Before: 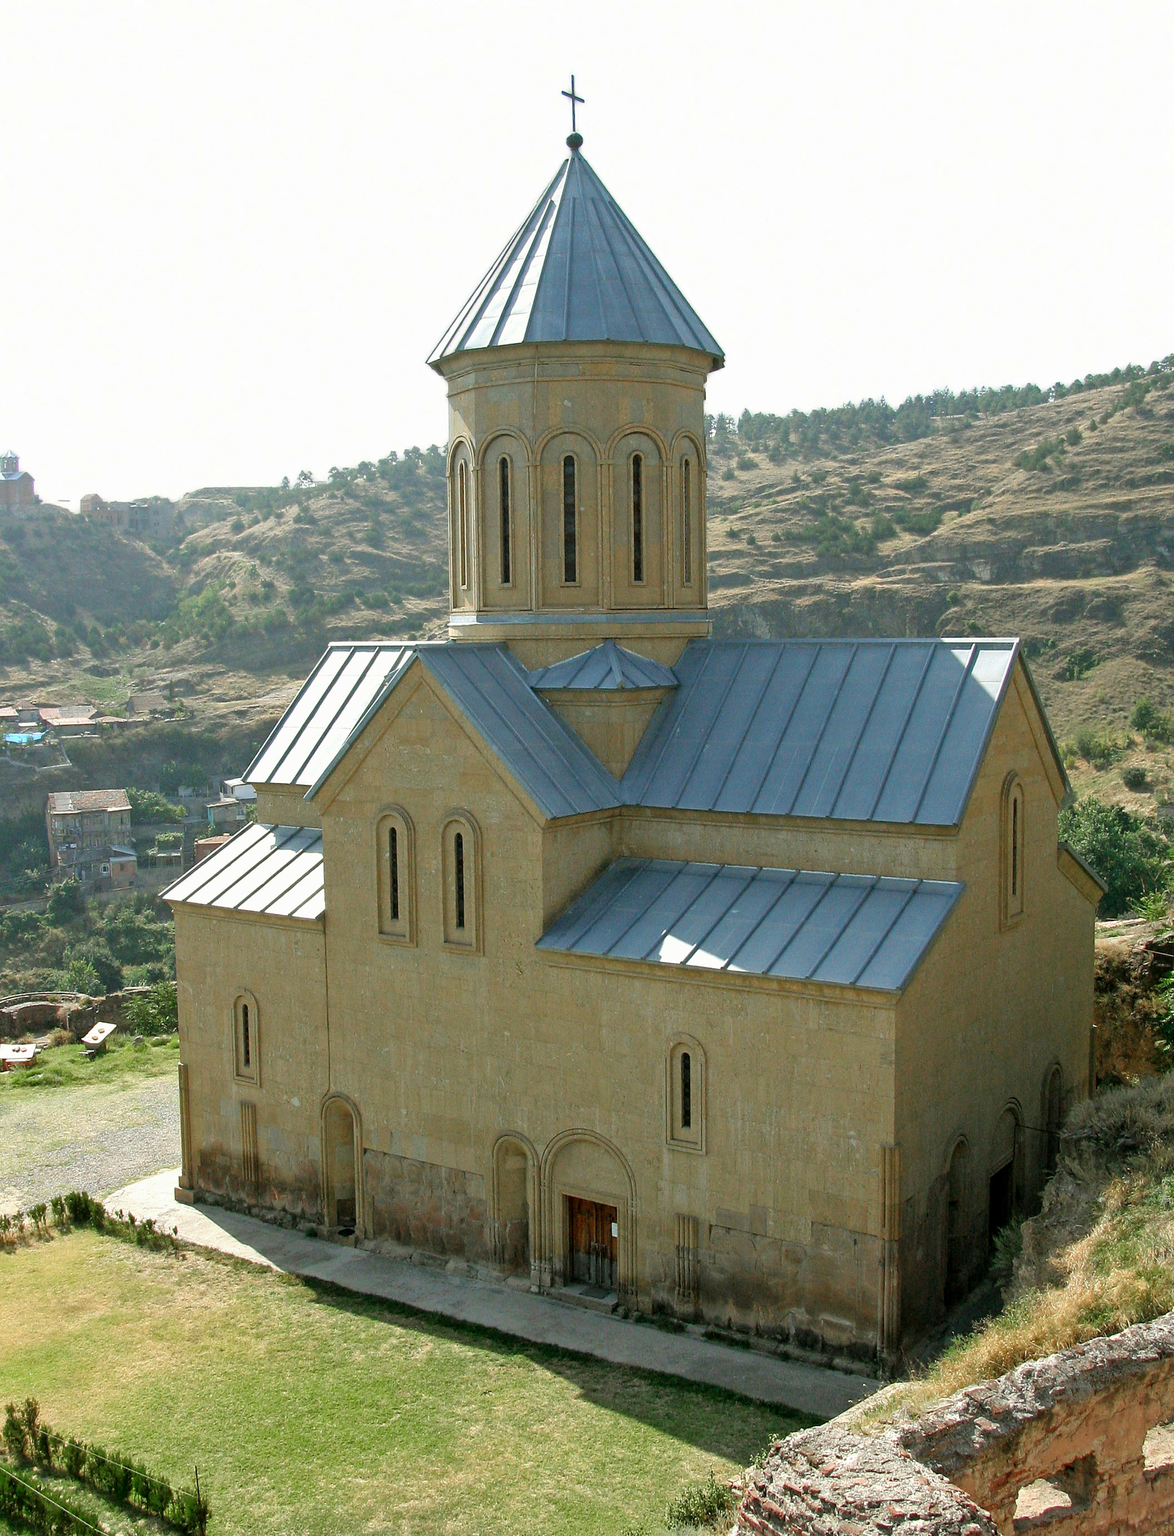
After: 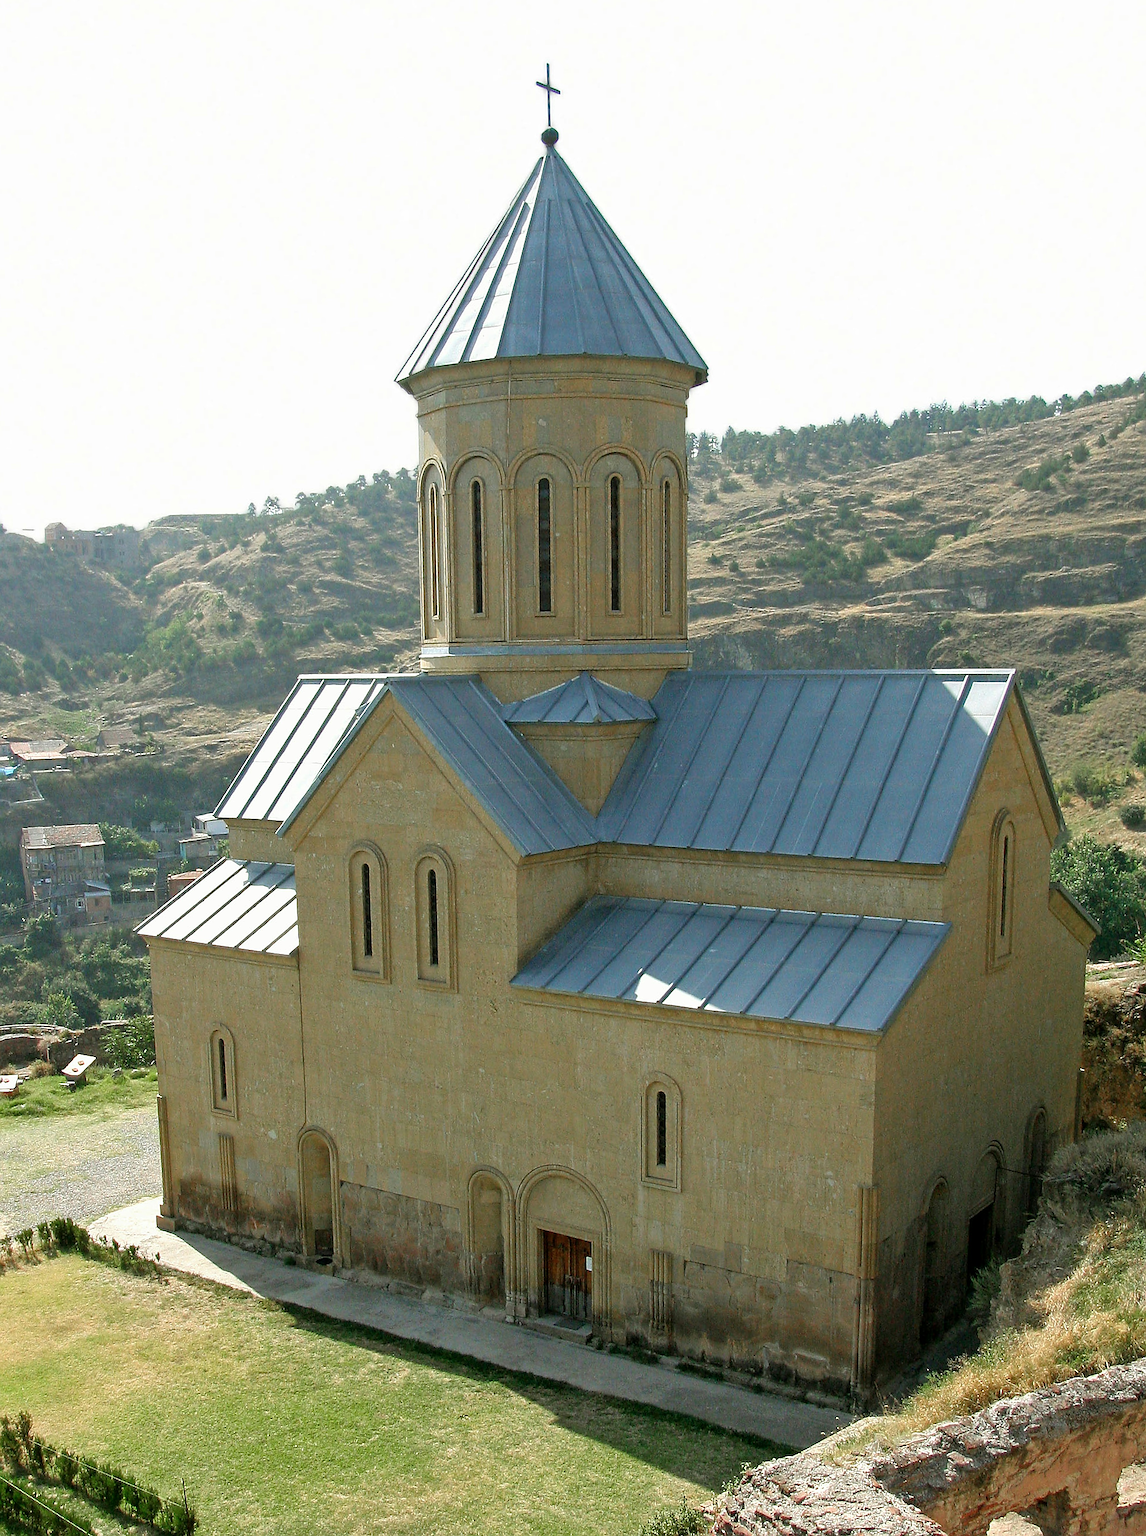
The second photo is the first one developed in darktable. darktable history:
color balance rgb: global vibrance -1%, saturation formula JzAzBz (2021)
sharpen: radius 1.4, amount 1.25, threshold 0.7
rotate and perspective: rotation 0.074°, lens shift (vertical) 0.096, lens shift (horizontal) -0.041, crop left 0.043, crop right 0.952, crop top 0.024, crop bottom 0.979
